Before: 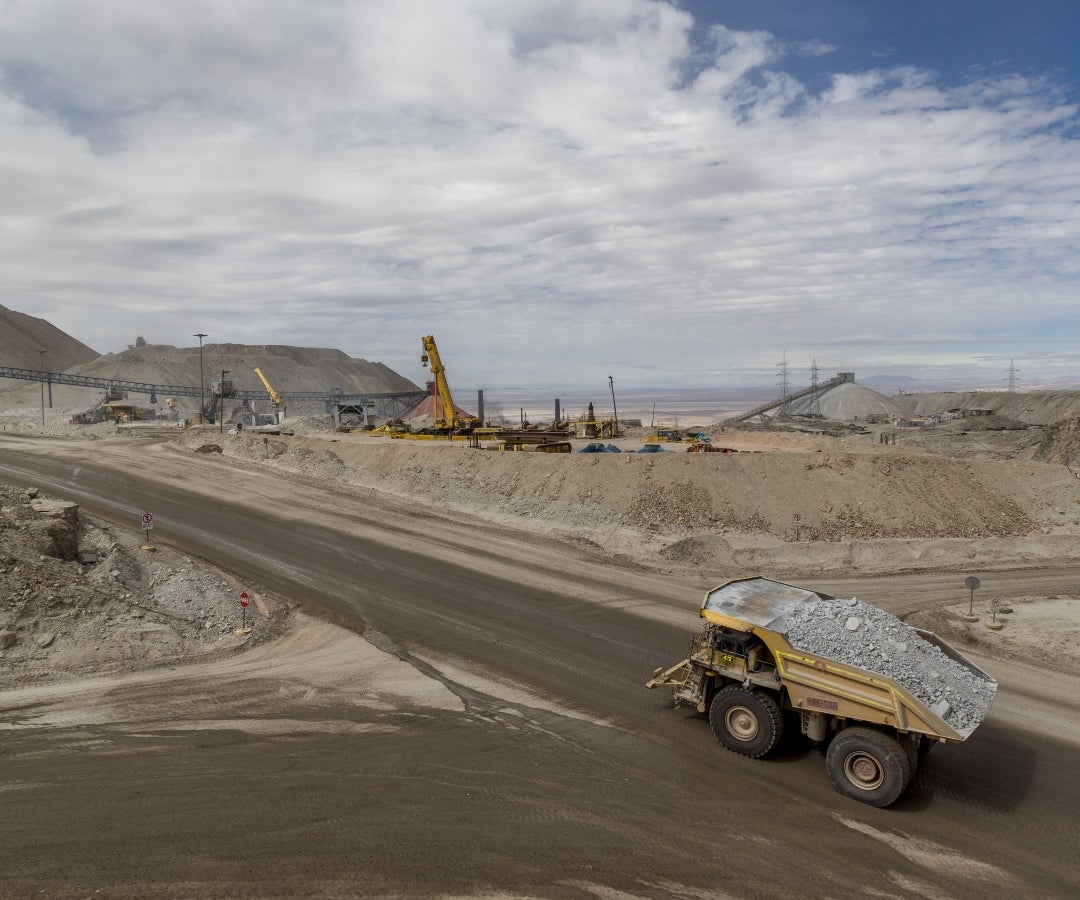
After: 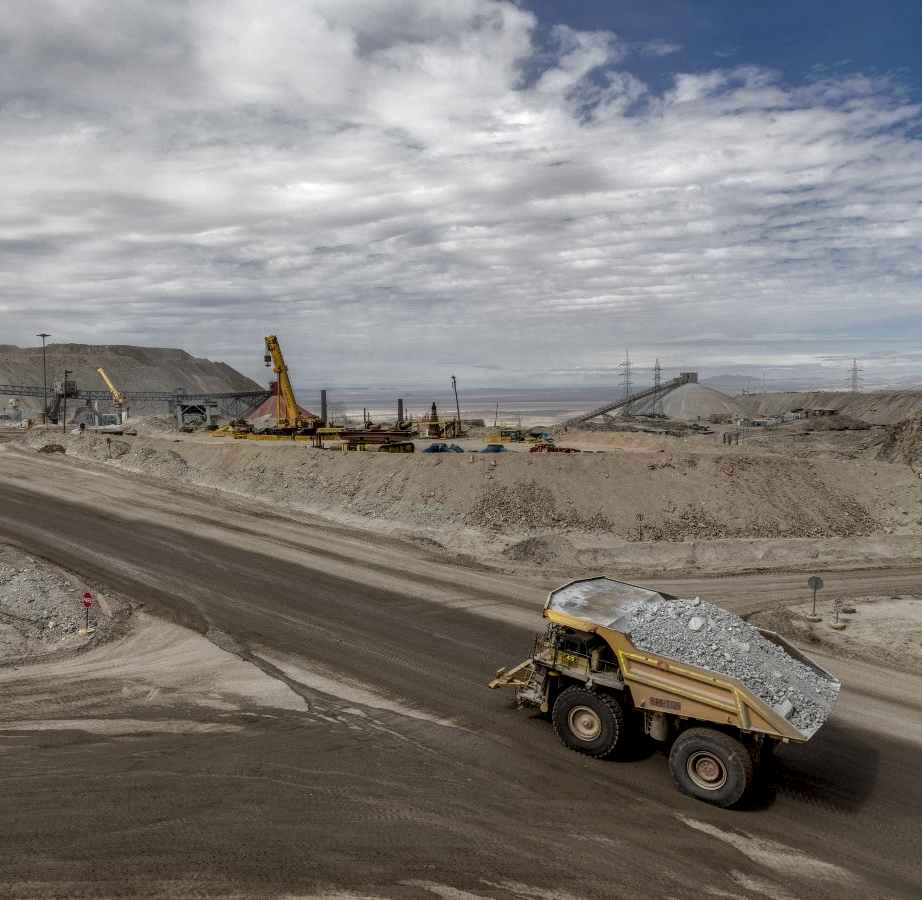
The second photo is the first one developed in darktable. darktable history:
crop and rotate: left 14.585%
tone equalizer: -8 EV -0.001 EV, -7 EV 0.001 EV, -6 EV -0.004 EV, -5 EV -0.013 EV, -4 EV -0.084 EV, -3 EV -0.215 EV, -2 EV -0.294 EV, -1 EV 0.11 EV, +0 EV 0.331 EV, edges refinement/feathering 500, mask exposure compensation -1.57 EV, preserve details no
local contrast: detail 144%
